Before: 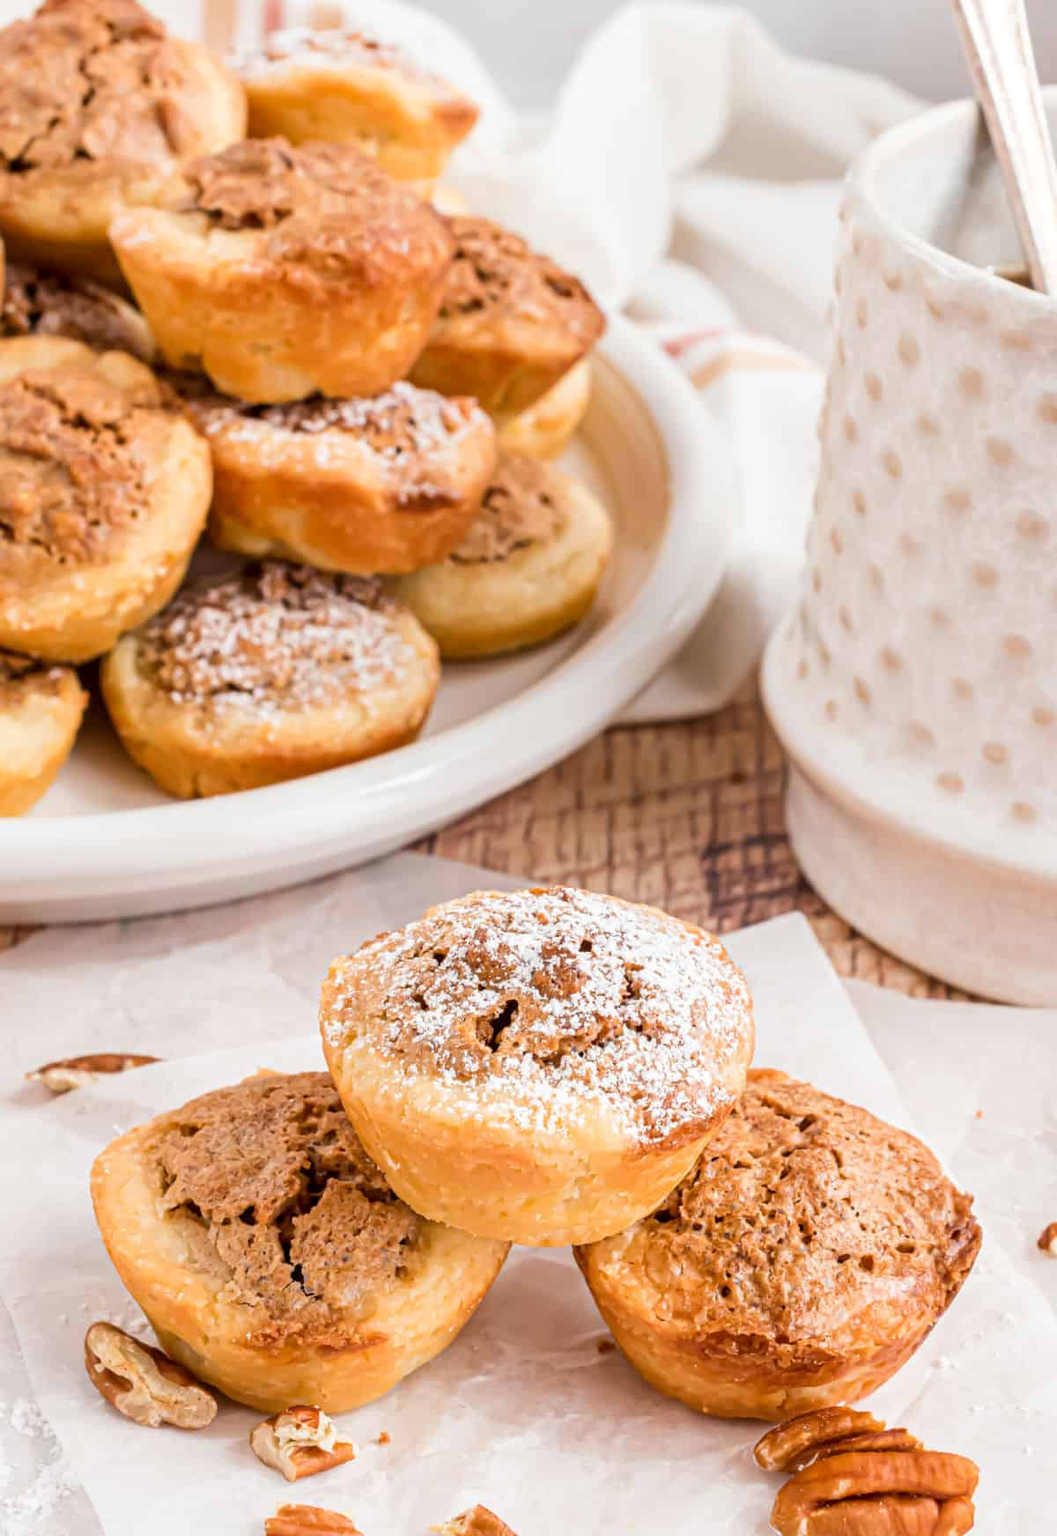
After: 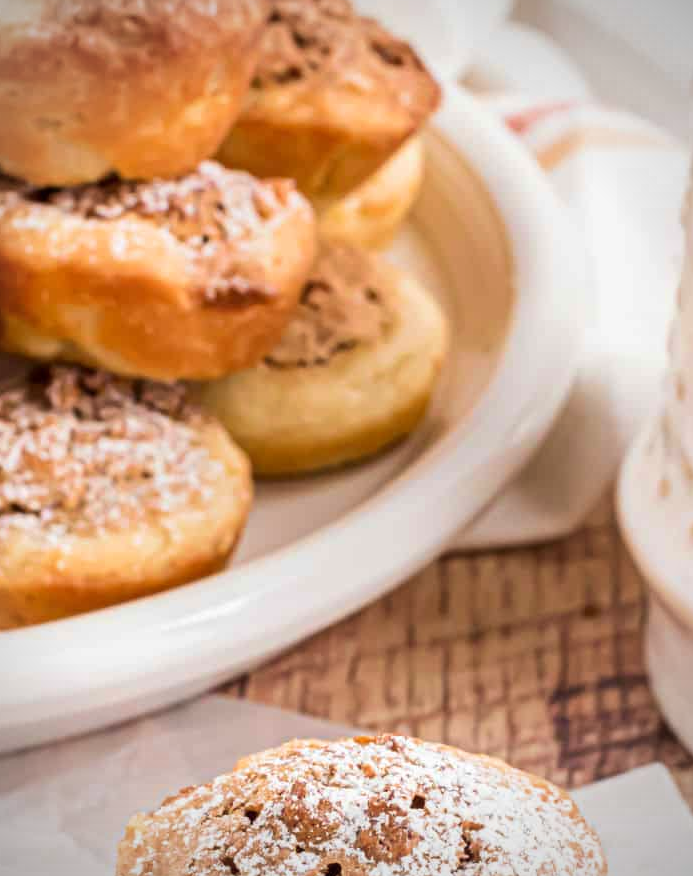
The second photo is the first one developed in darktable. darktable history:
crop: left 20.646%, top 15.65%, right 21.539%, bottom 34.095%
vignetting: unbound false
velvia: on, module defaults
